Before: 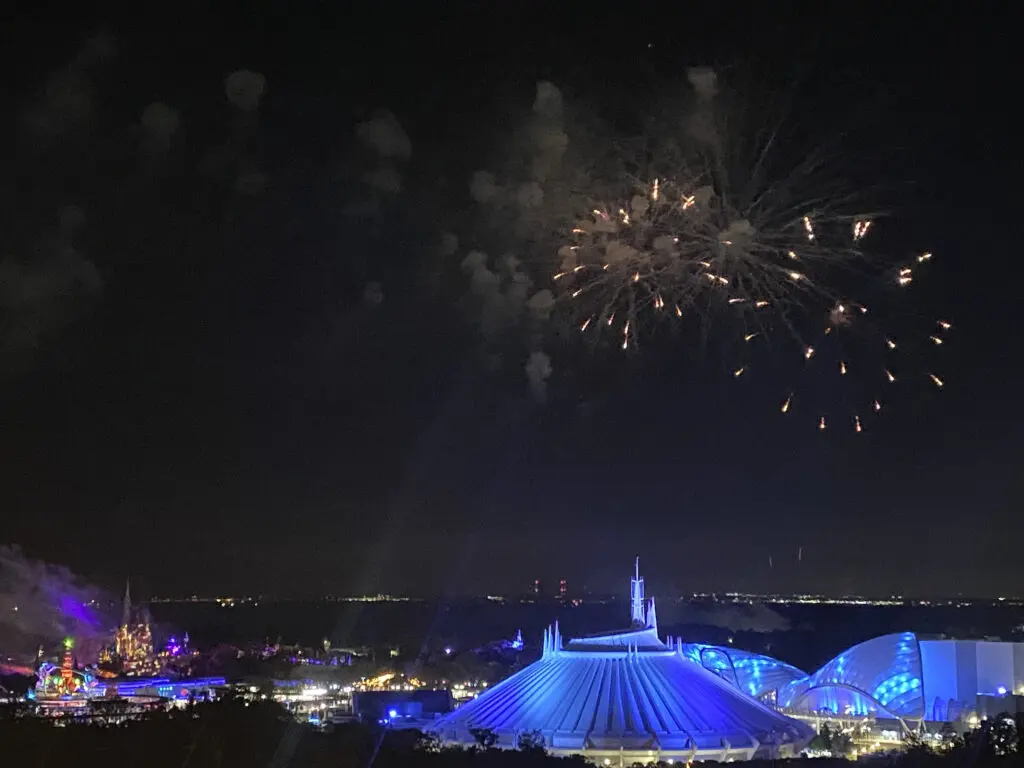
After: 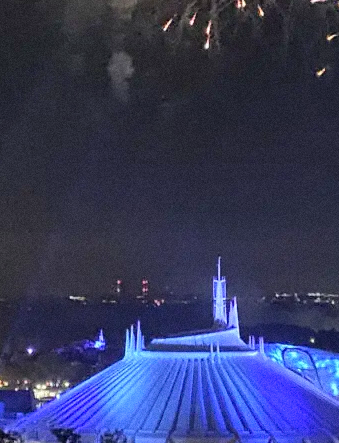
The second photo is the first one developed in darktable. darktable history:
crop: left 40.878%, top 39.176%, right 25.993%, bottom 3.081%
shadows and highlights: soften with gaussian
grain: mid-tones bias 0%
